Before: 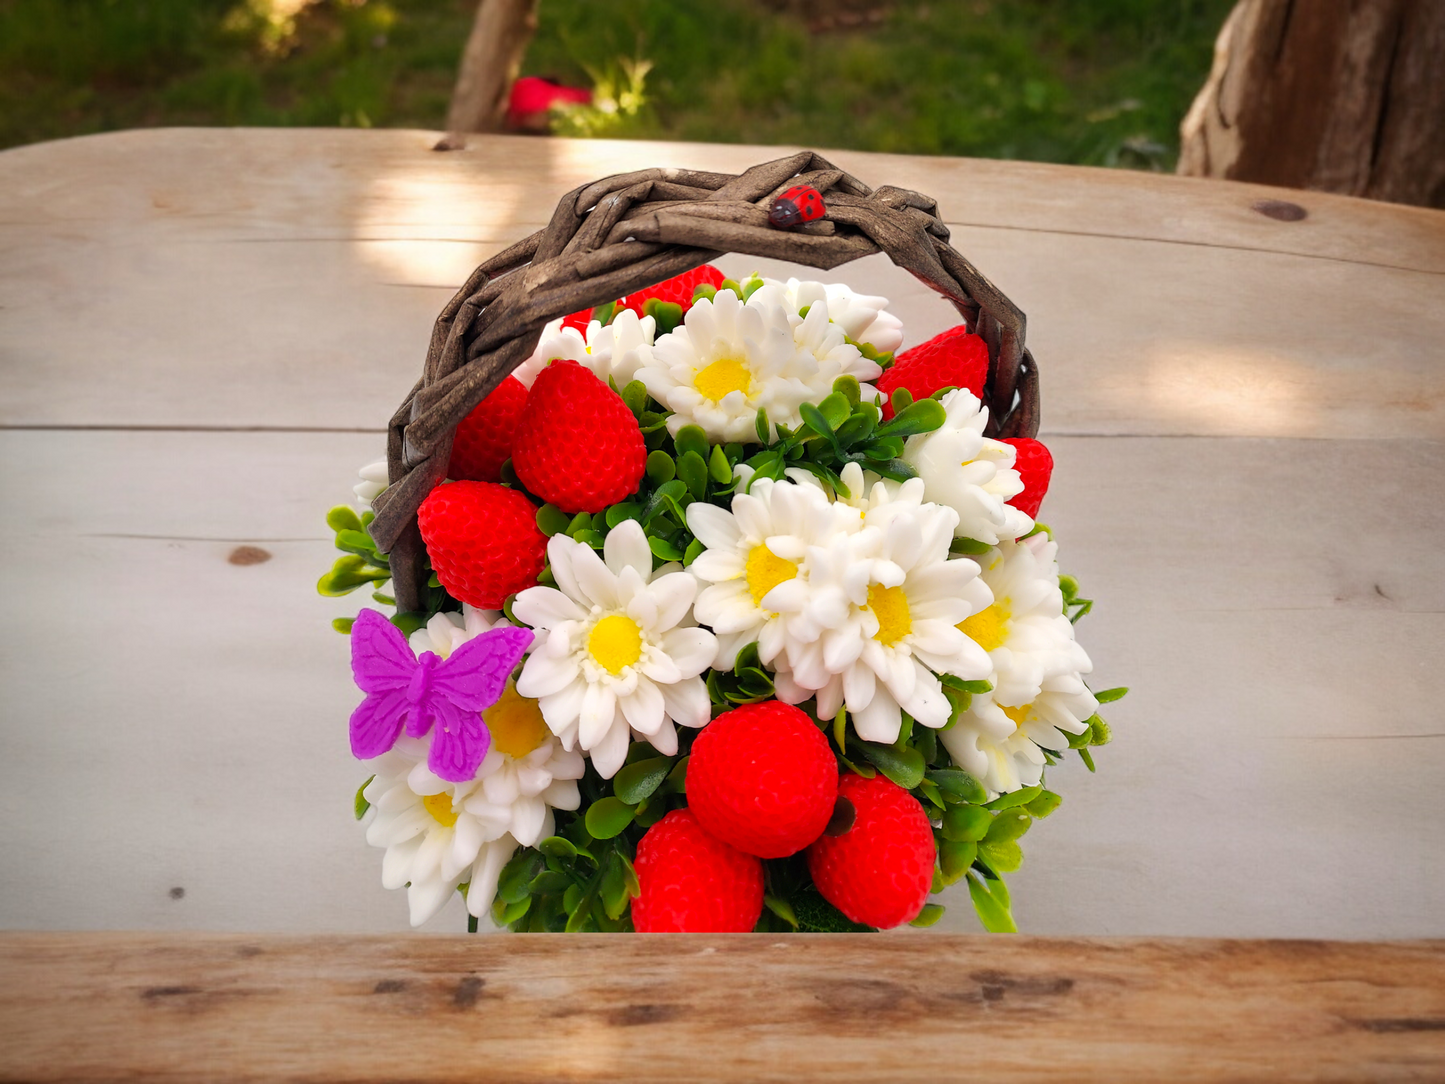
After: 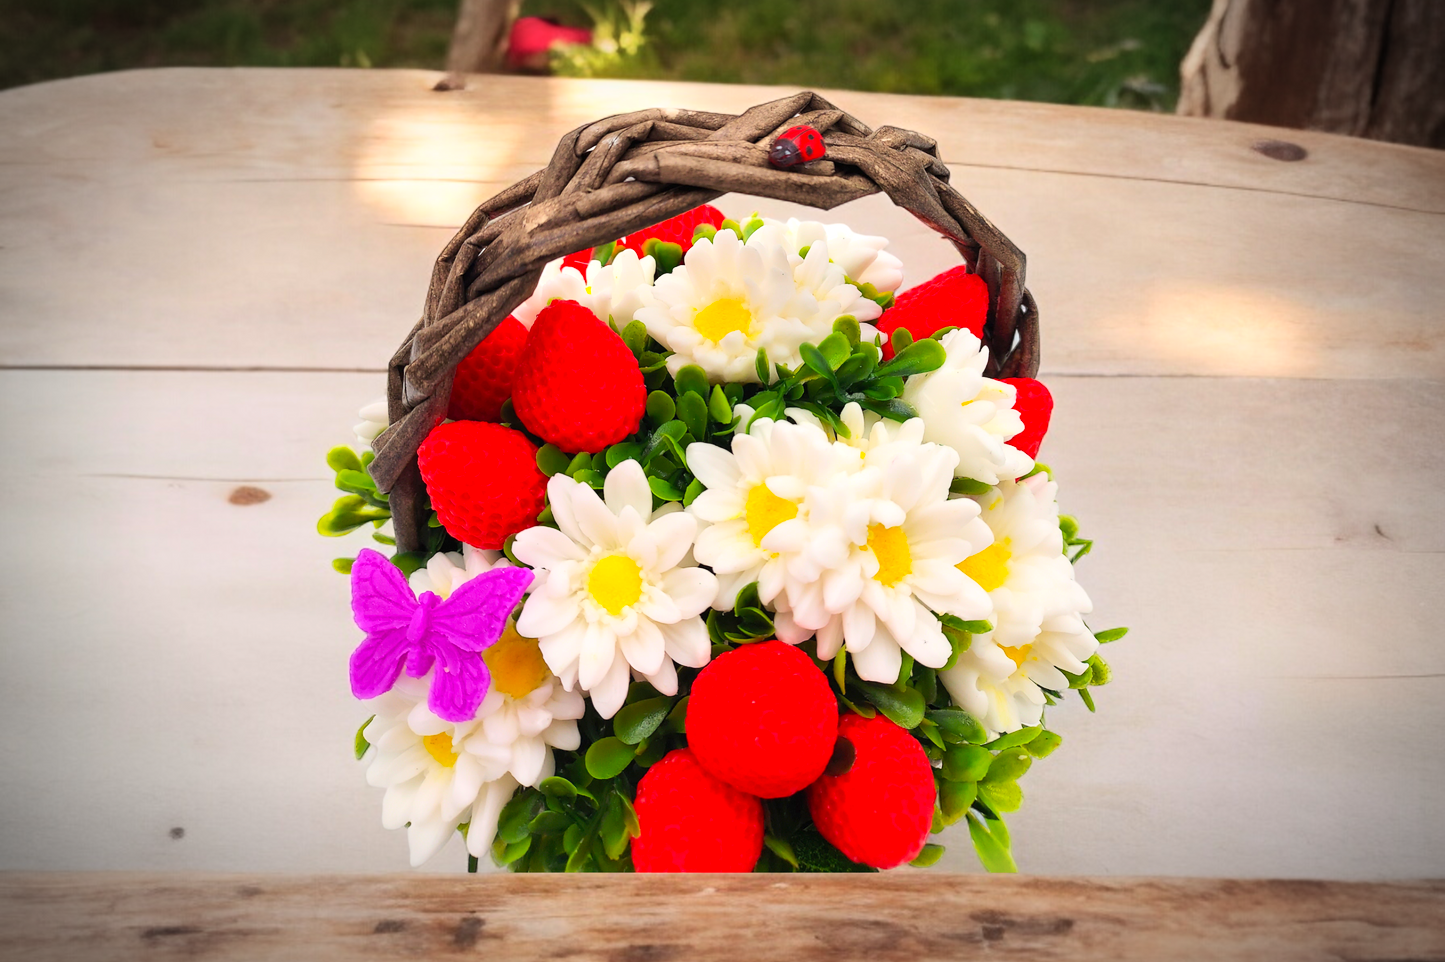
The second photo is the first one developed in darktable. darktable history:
crop and rotate: top 5.609%, bottom 5.609%
contrast brightness saturation: contrast 0.2, brightness 0.16, saturation 0.22
vignetting: automatic ratio true
